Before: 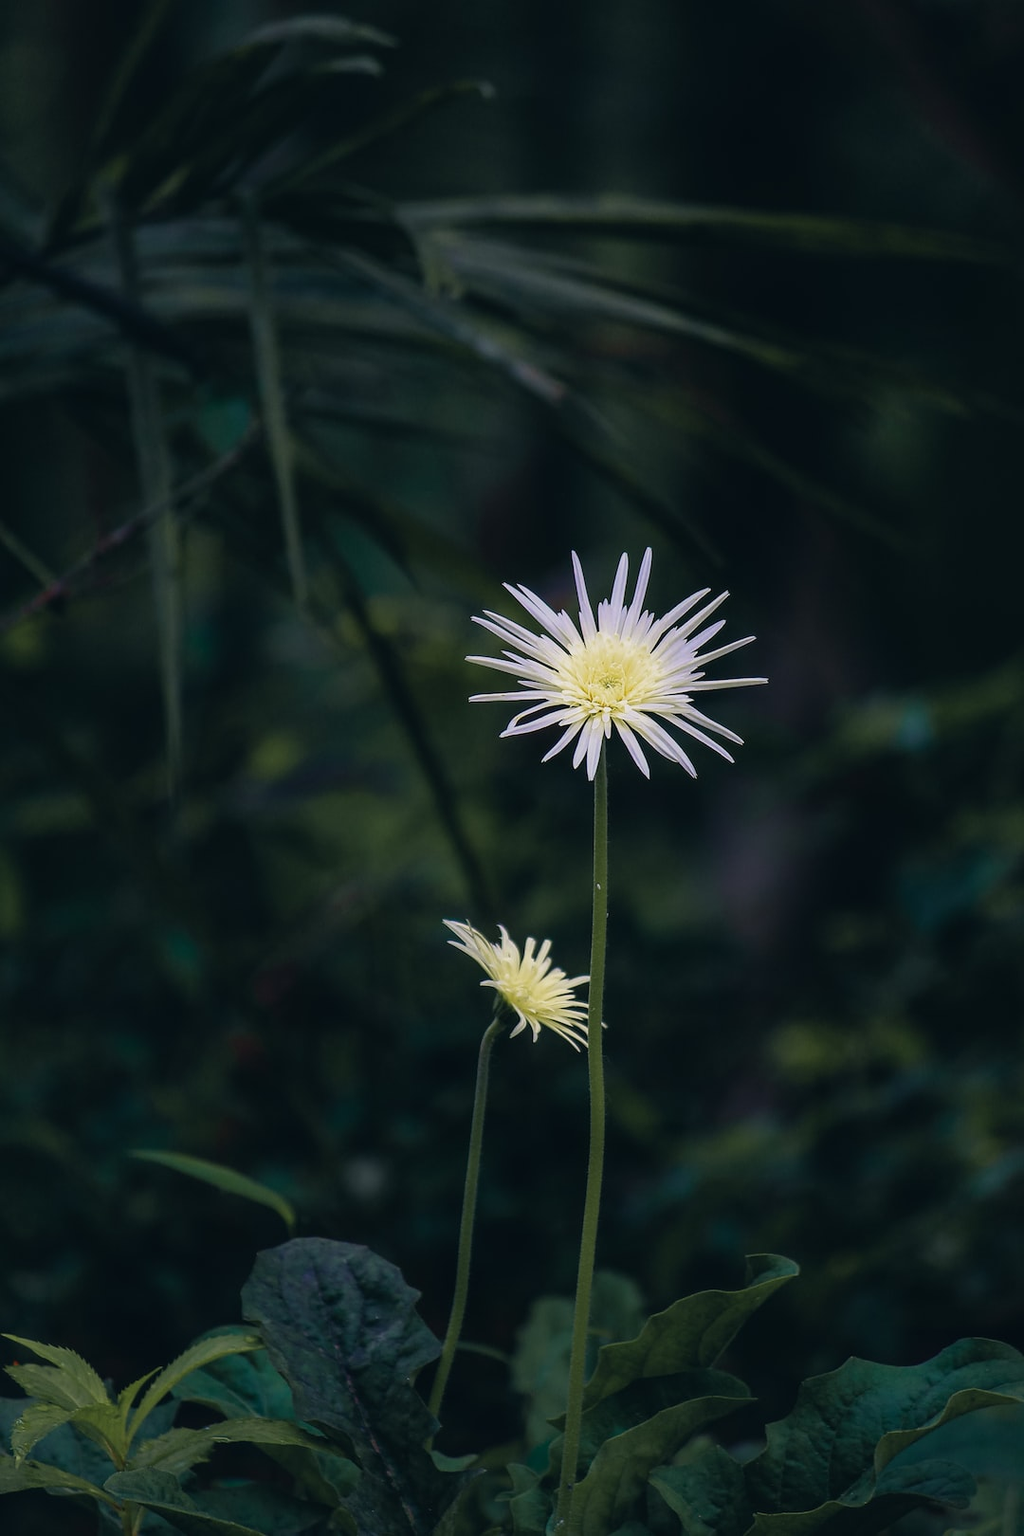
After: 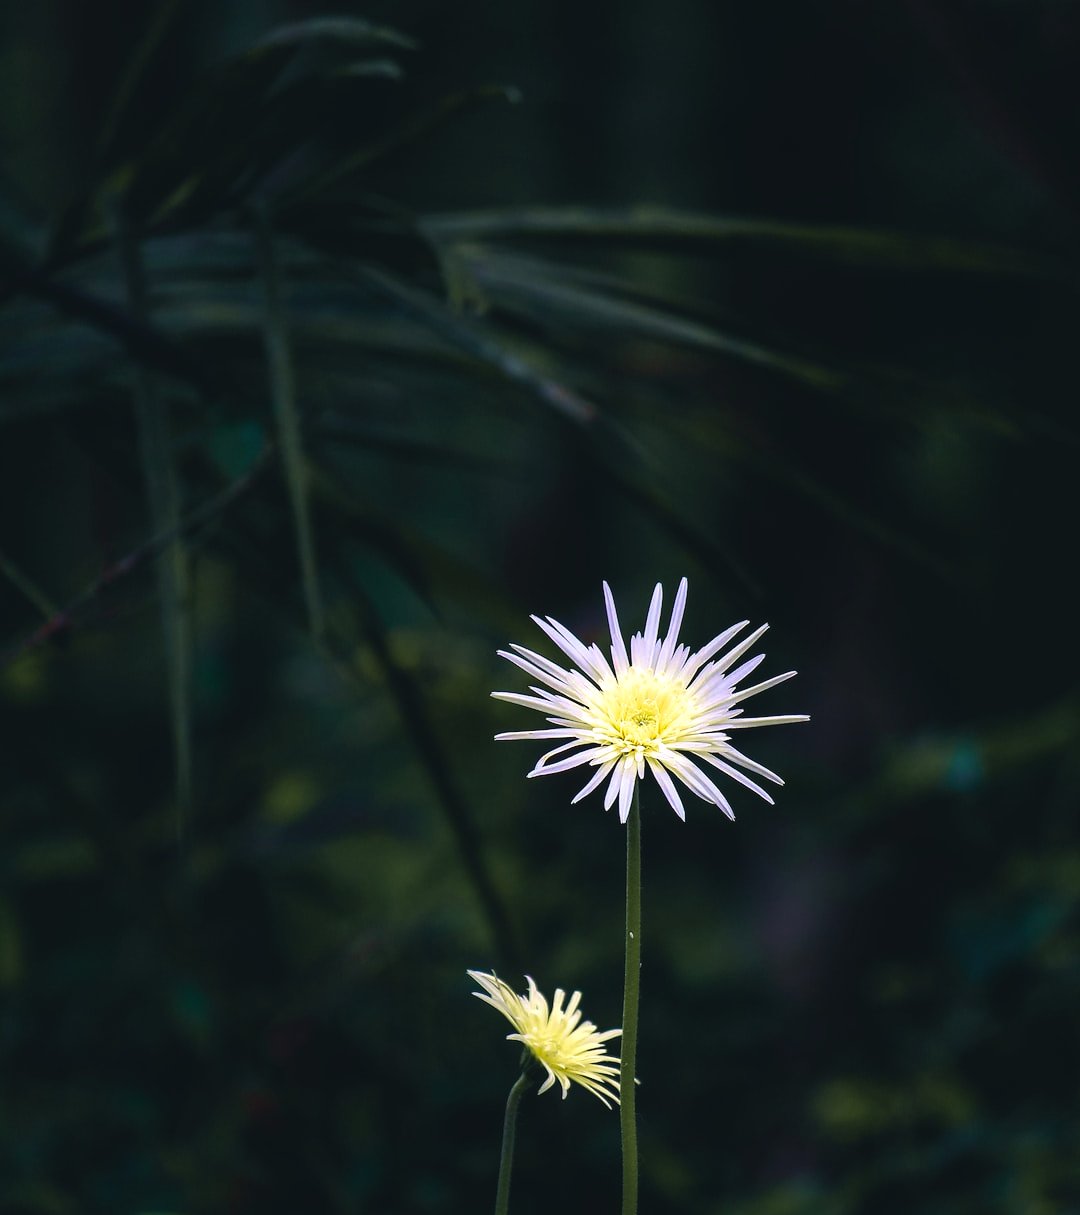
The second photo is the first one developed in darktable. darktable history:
color balance rgb: global offset › luminance 0.71%, perceptual saturation grading › global saturation -11.5%, perceptual brilliance grading › highlights 17.77%, perceptual brilliance grading › mid-tones 31.71%, perceptual brilliance grading › shadows -31.01%, global vibrance 50%
velvia: on, module defaults
crop: bottom 24.988%
